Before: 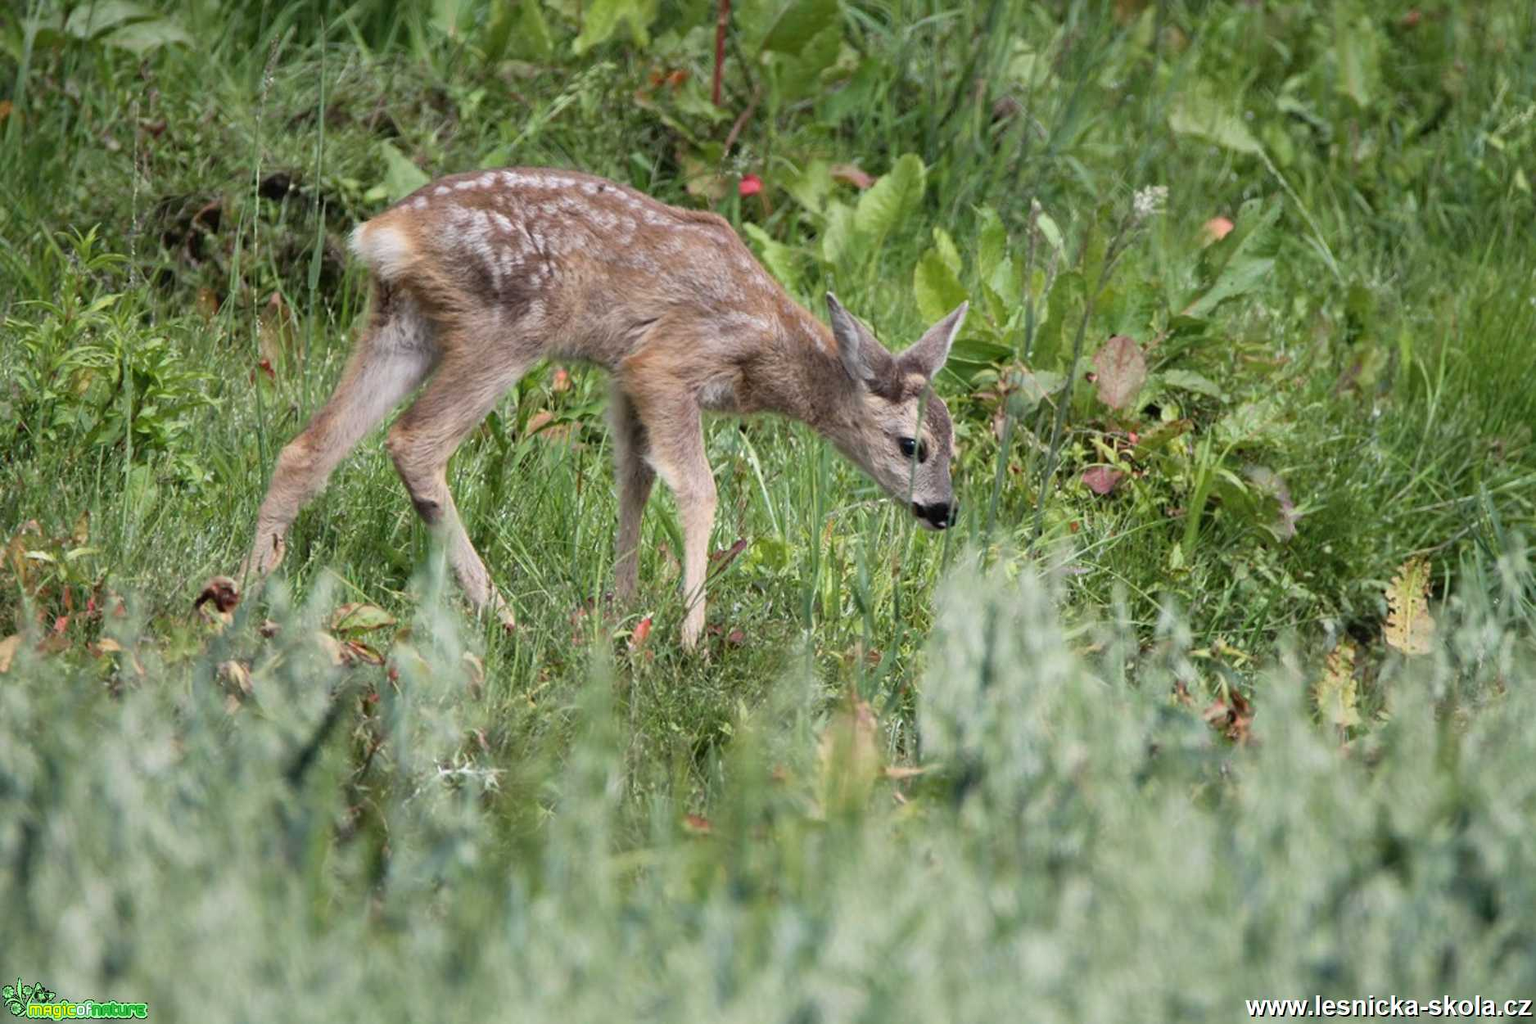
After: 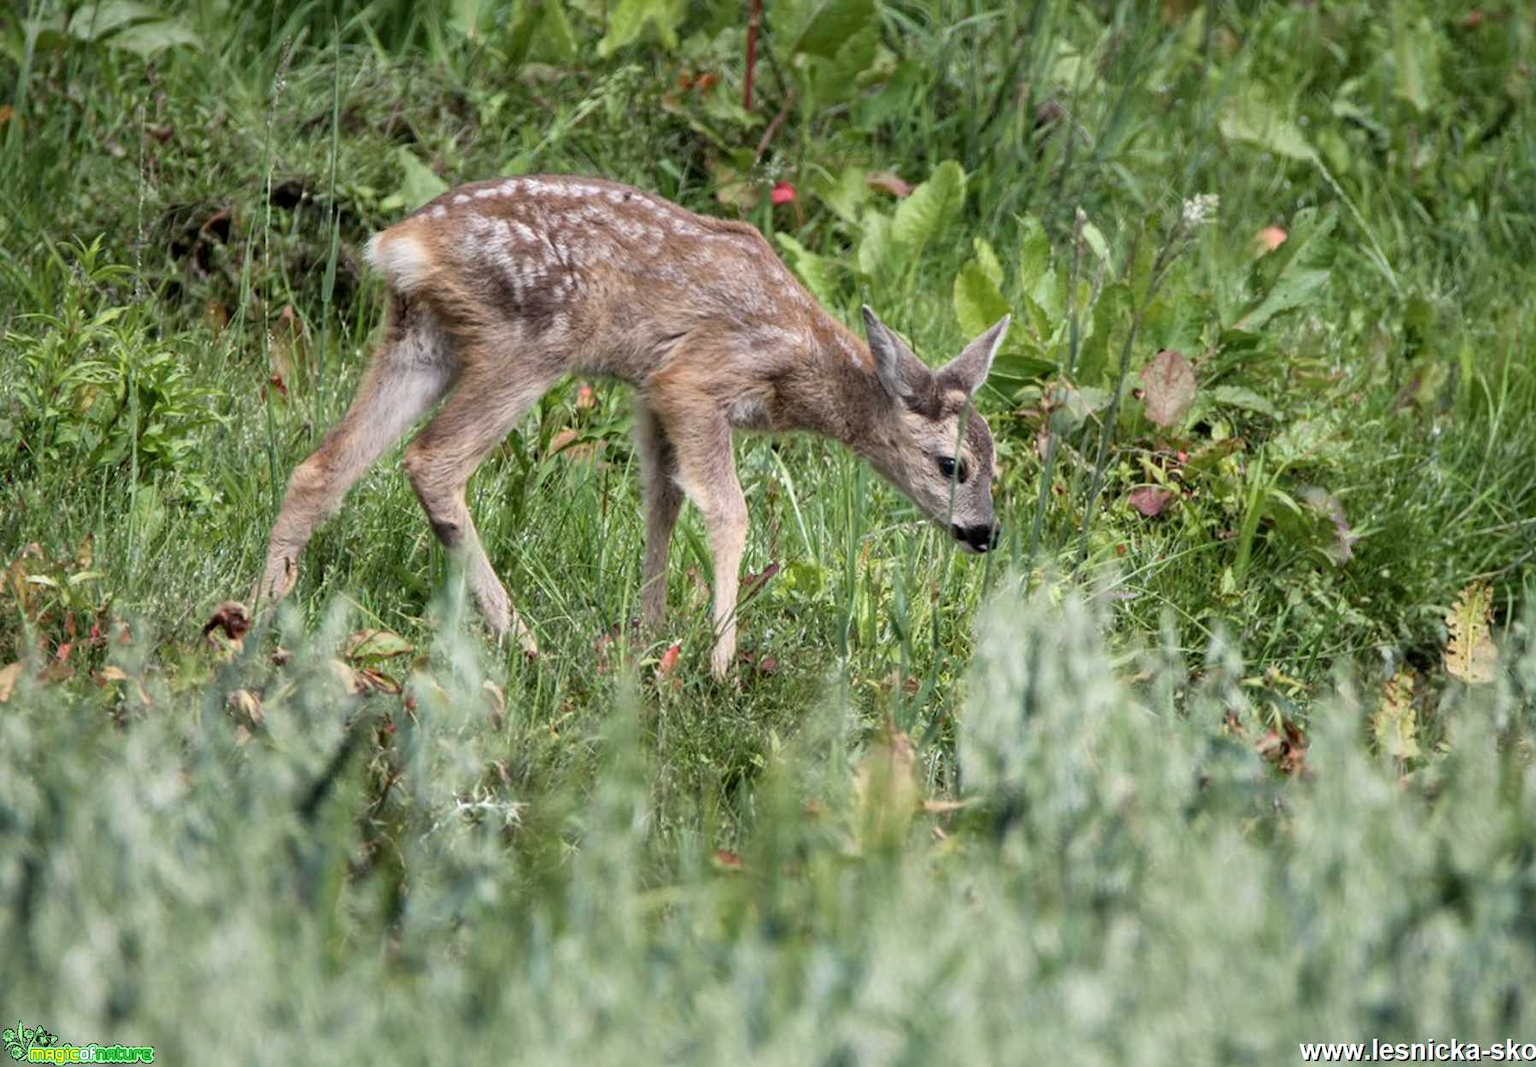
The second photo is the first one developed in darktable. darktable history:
crop: right 4.118%, bottom 0.048%
local contrast: on, module defaults
